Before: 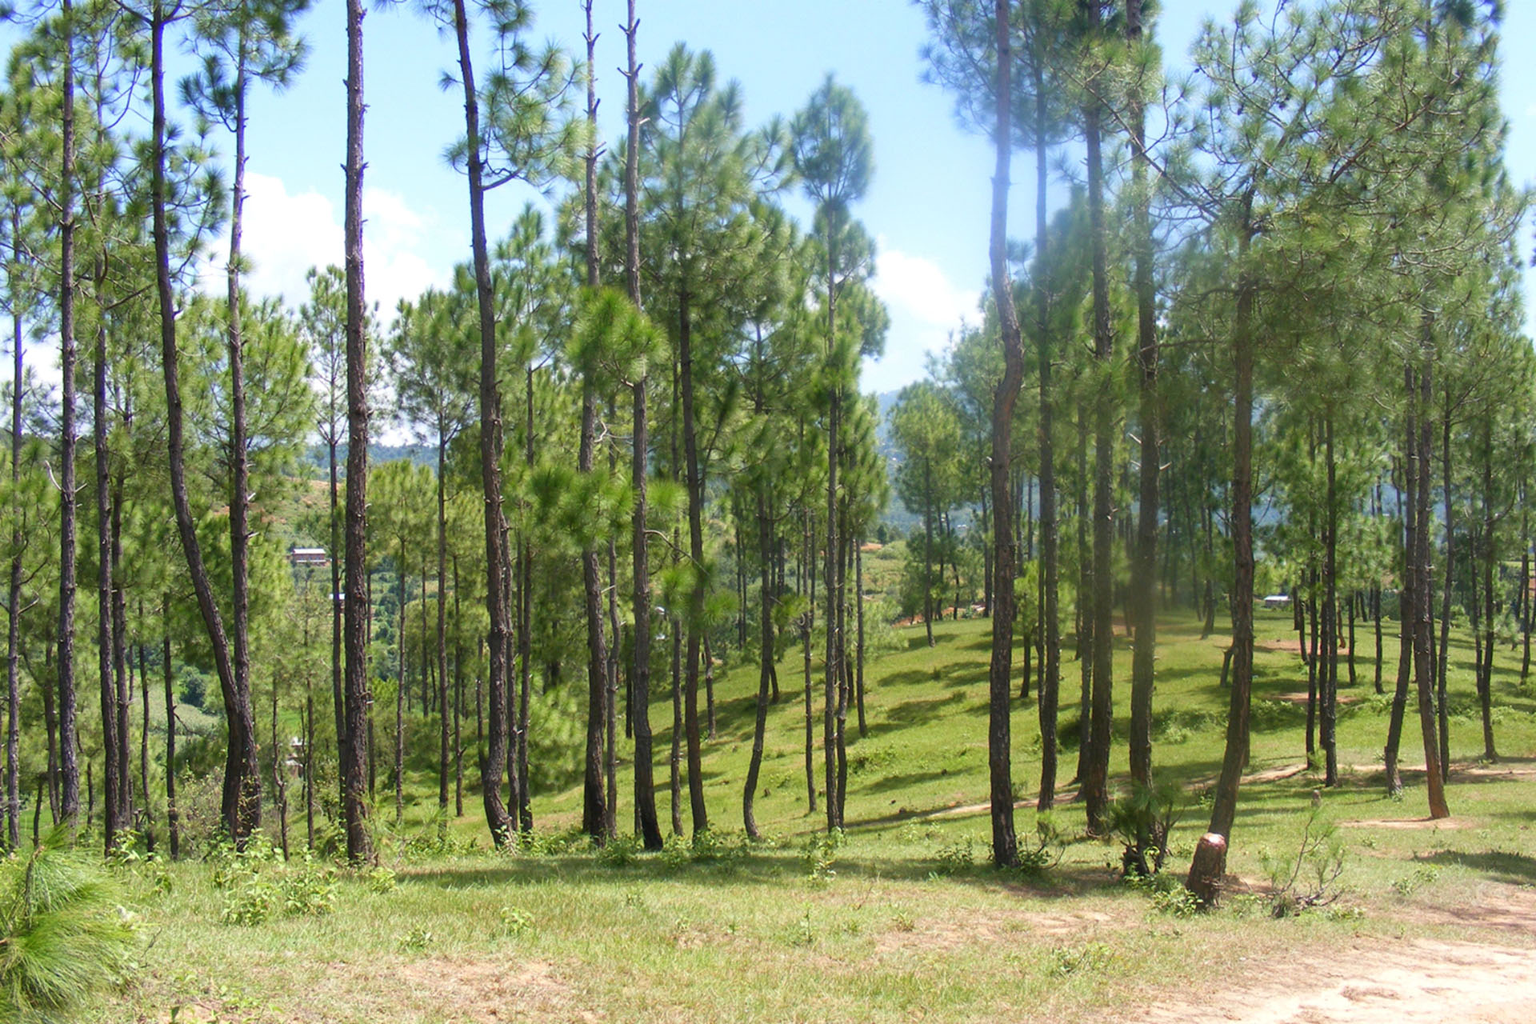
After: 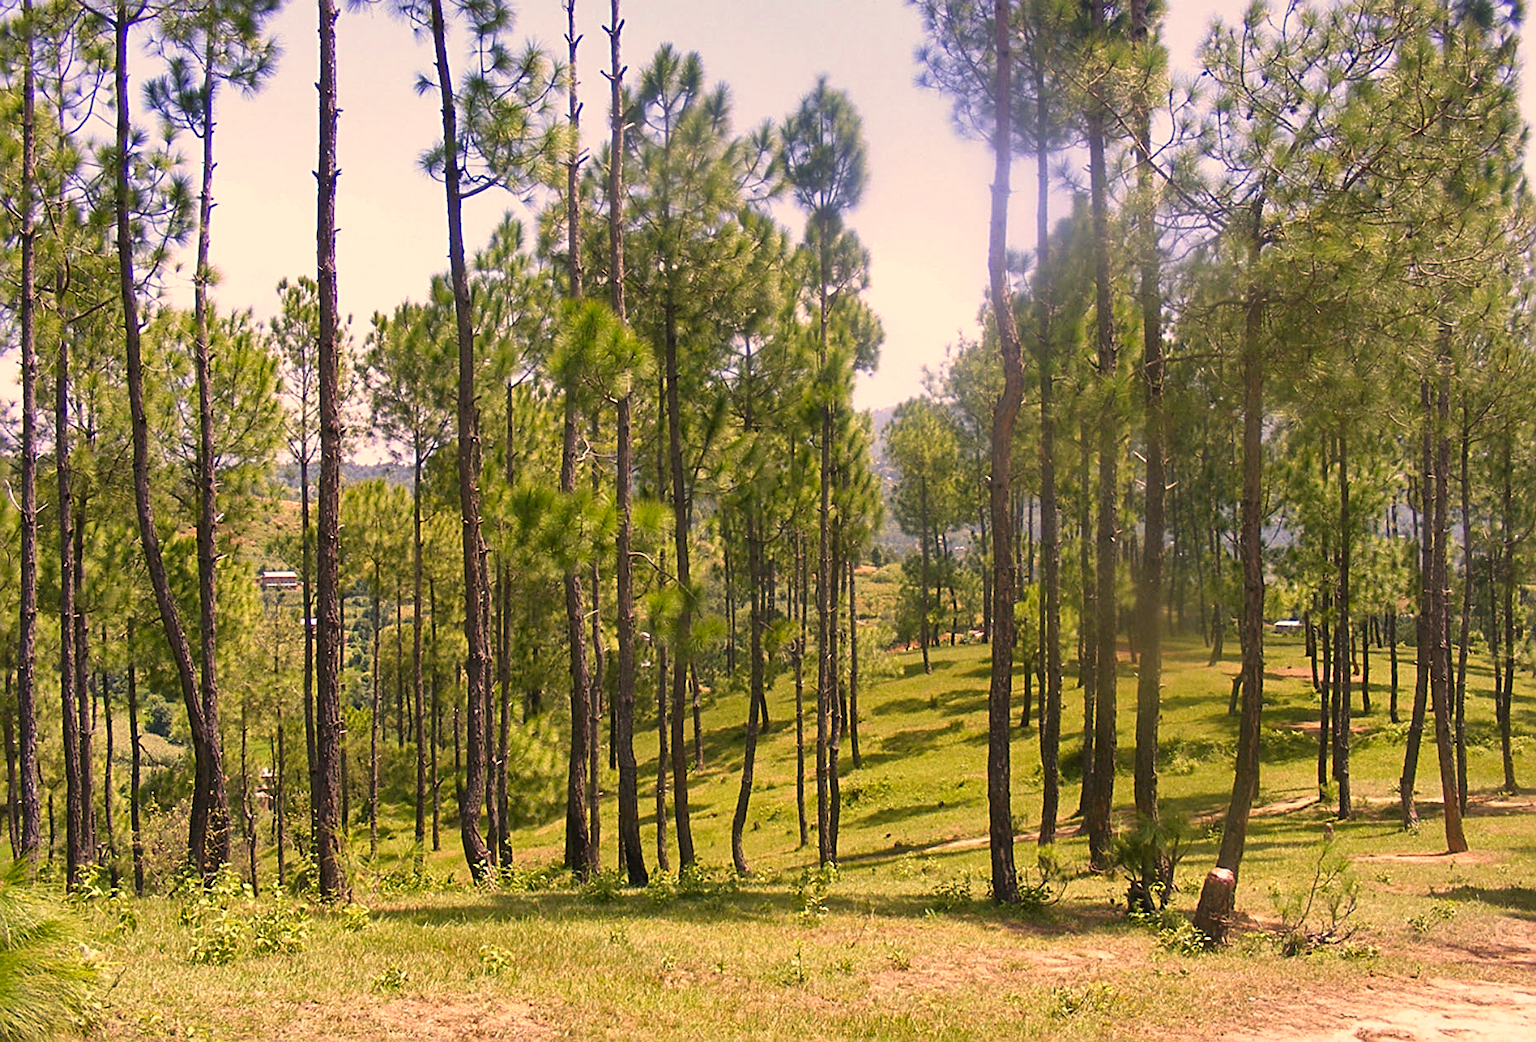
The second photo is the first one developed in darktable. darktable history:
shadows and highlights: low approximation 0.01, soften with gaussian
crop and rotate: left 2.677%, right 1.284%, bottom 2.237%
sharpen: radius 2.563, amount 0.644
color correction: highlights a* 21.68, highlights b* 22.2
